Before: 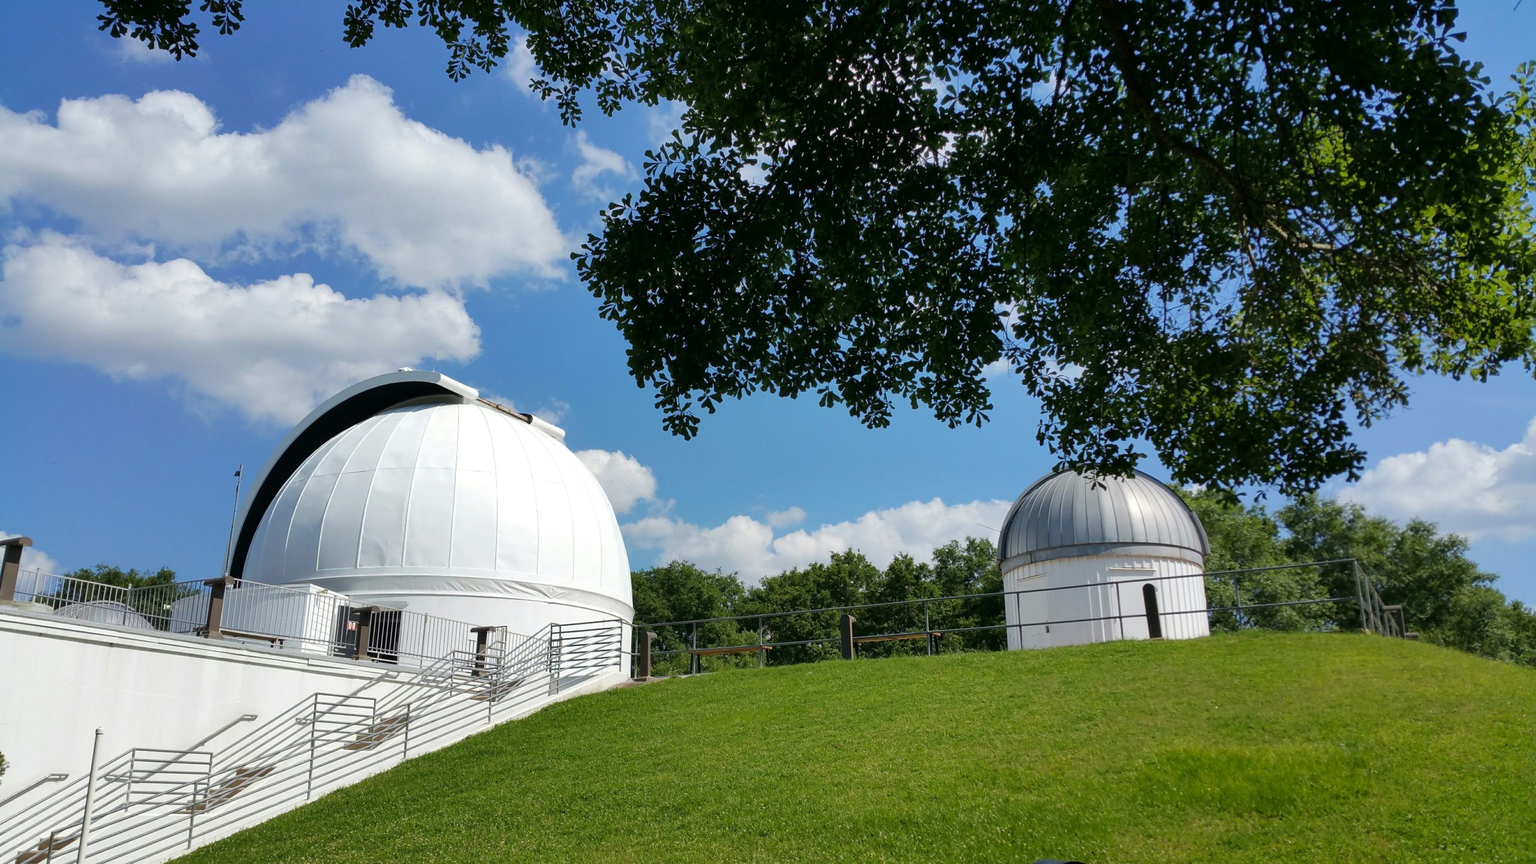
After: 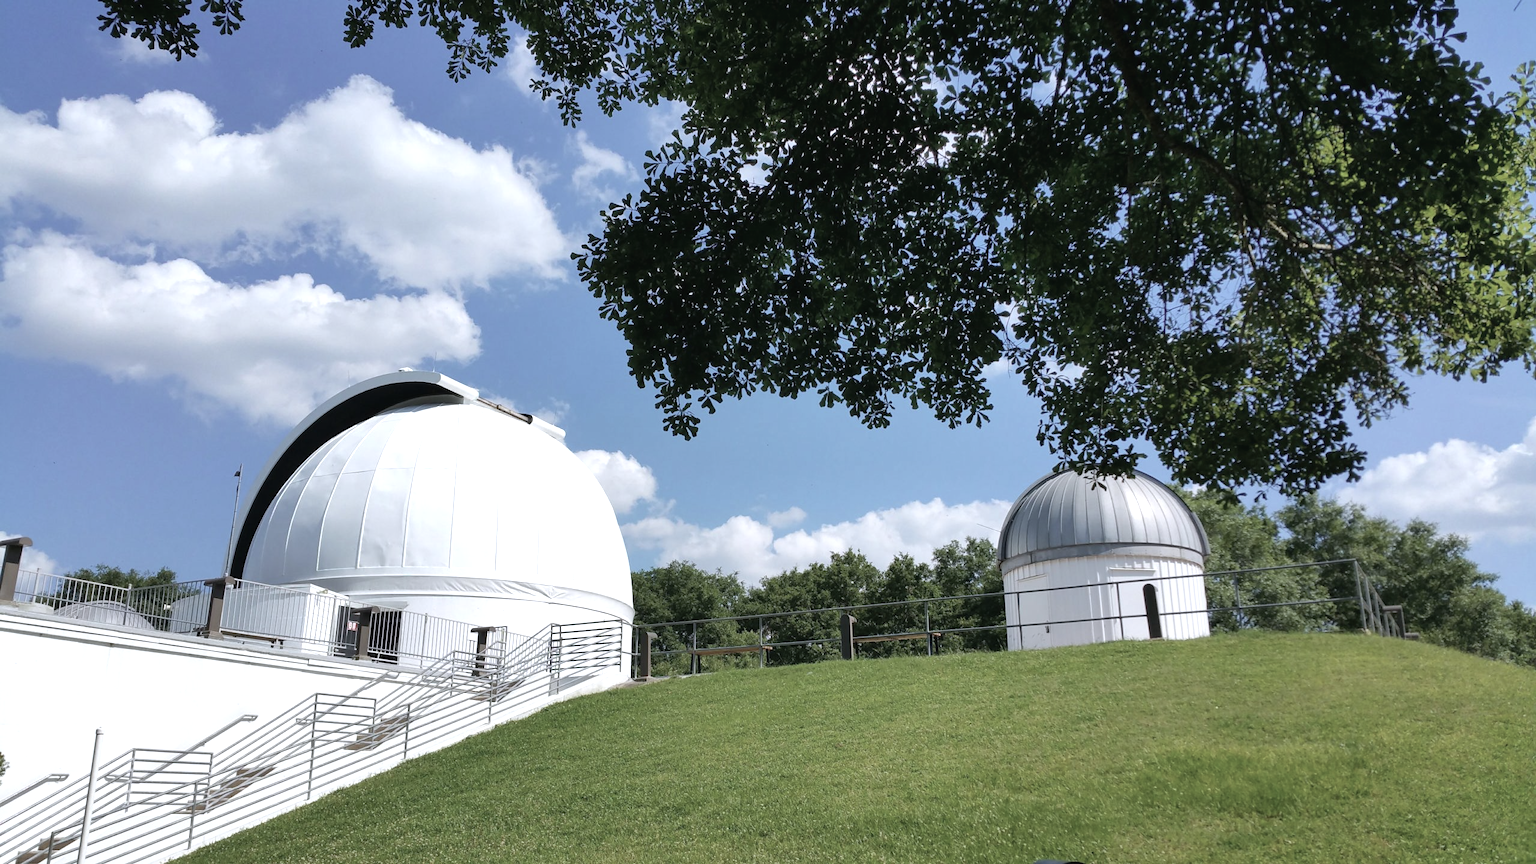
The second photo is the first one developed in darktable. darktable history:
exposure: black level correction 0.001, exposure 0.5 EV, compensate exposure bias true, compensate highlight preservation false
contrast brightness saturation: contrast -0.05, saturation -0.41
color calibration: illuminant as shot in camera, x 0.358, y 0.373, temperature 4628.91 K
